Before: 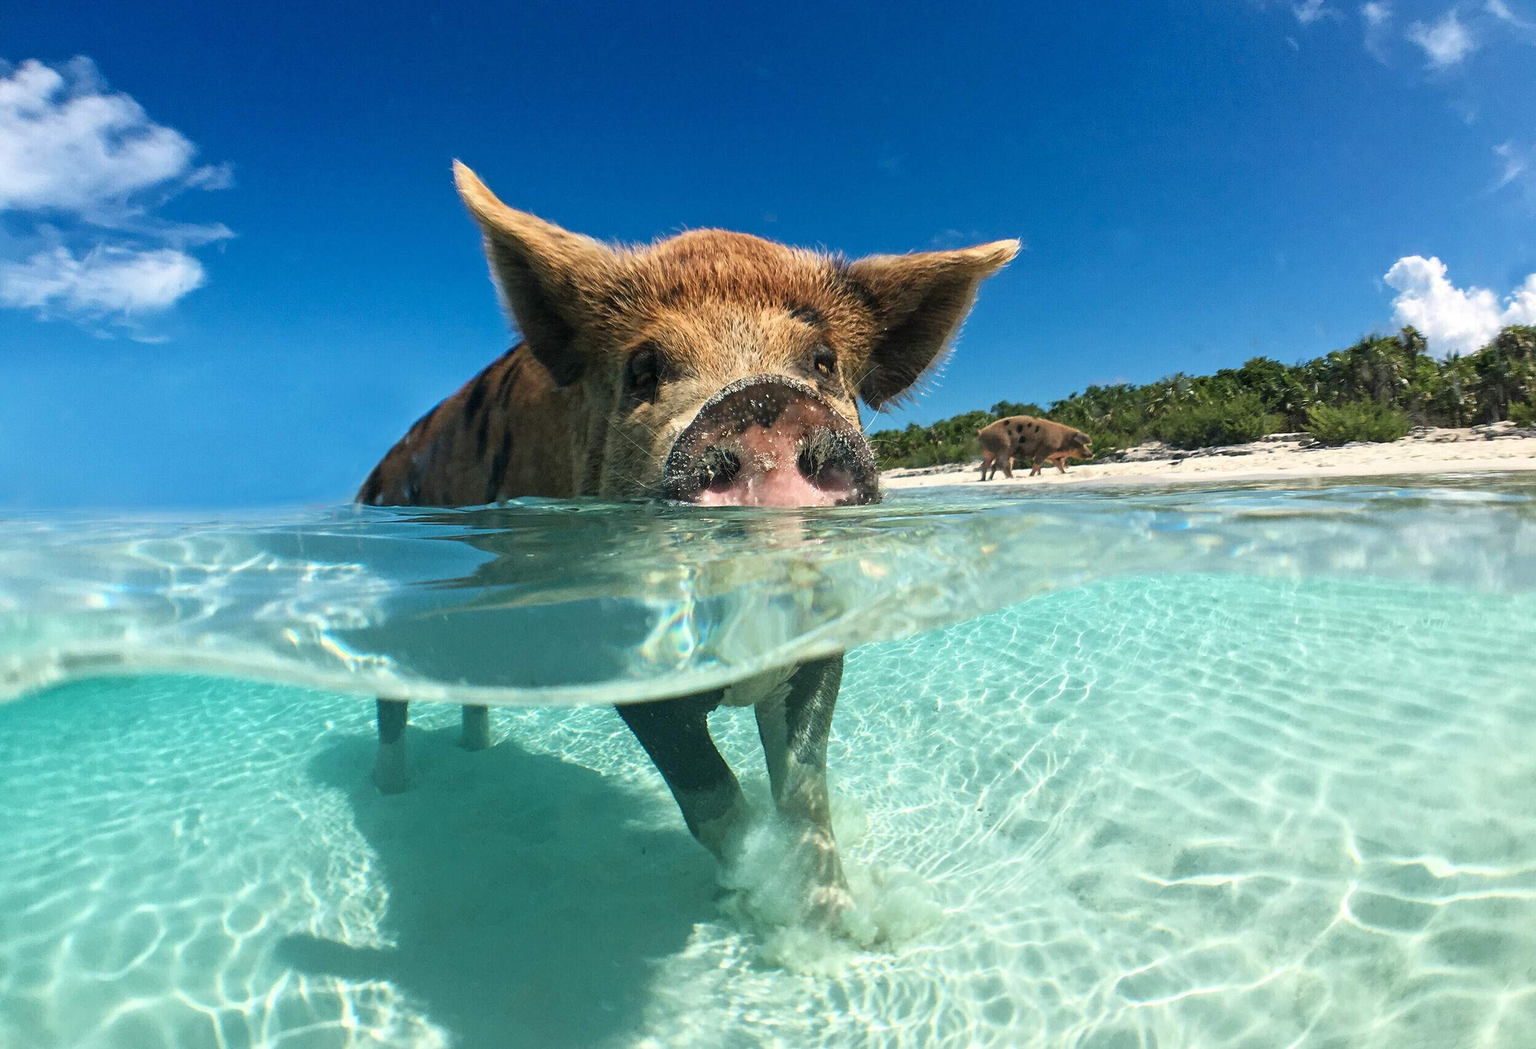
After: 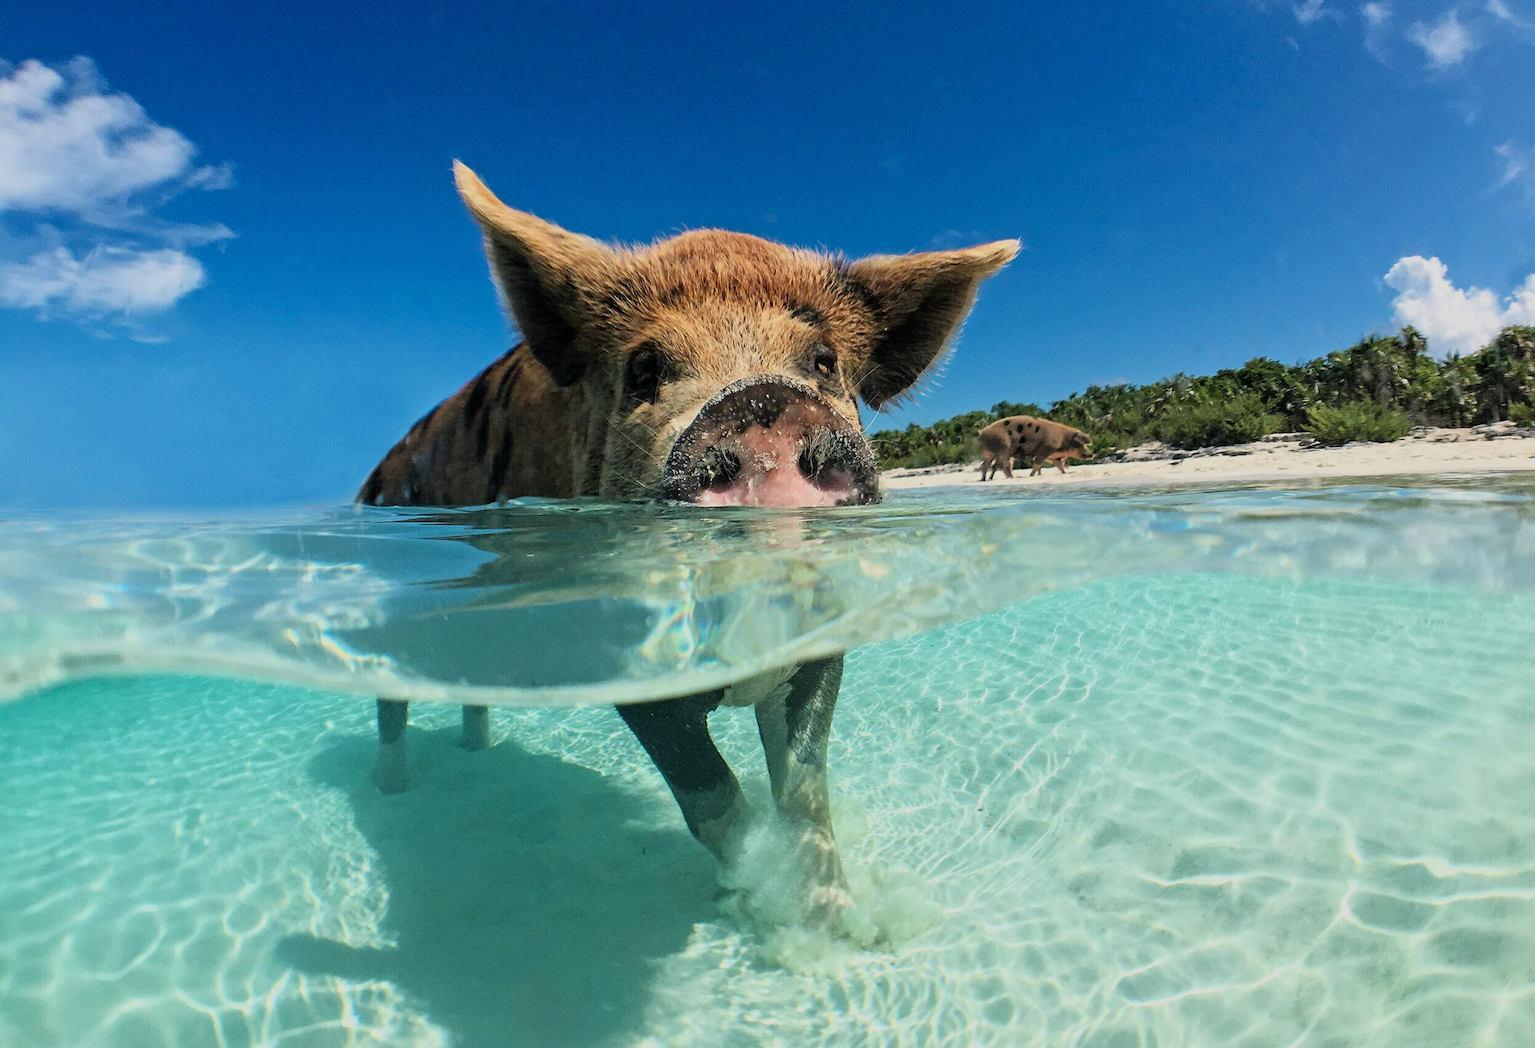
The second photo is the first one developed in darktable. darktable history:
filmic rgb: black relative exposure -7.99 EV, white relative exposure 4.01 EV, hardness 4.15, color science v6 (2022)
contrast equalizer: octaves 7, y [[0.5, 0.501, 0.525, 0.597, 0.58, 0.514], [0.5 ×6], [0.5 ×6], [0 ×6], [0 ×6]], mix 0.159
